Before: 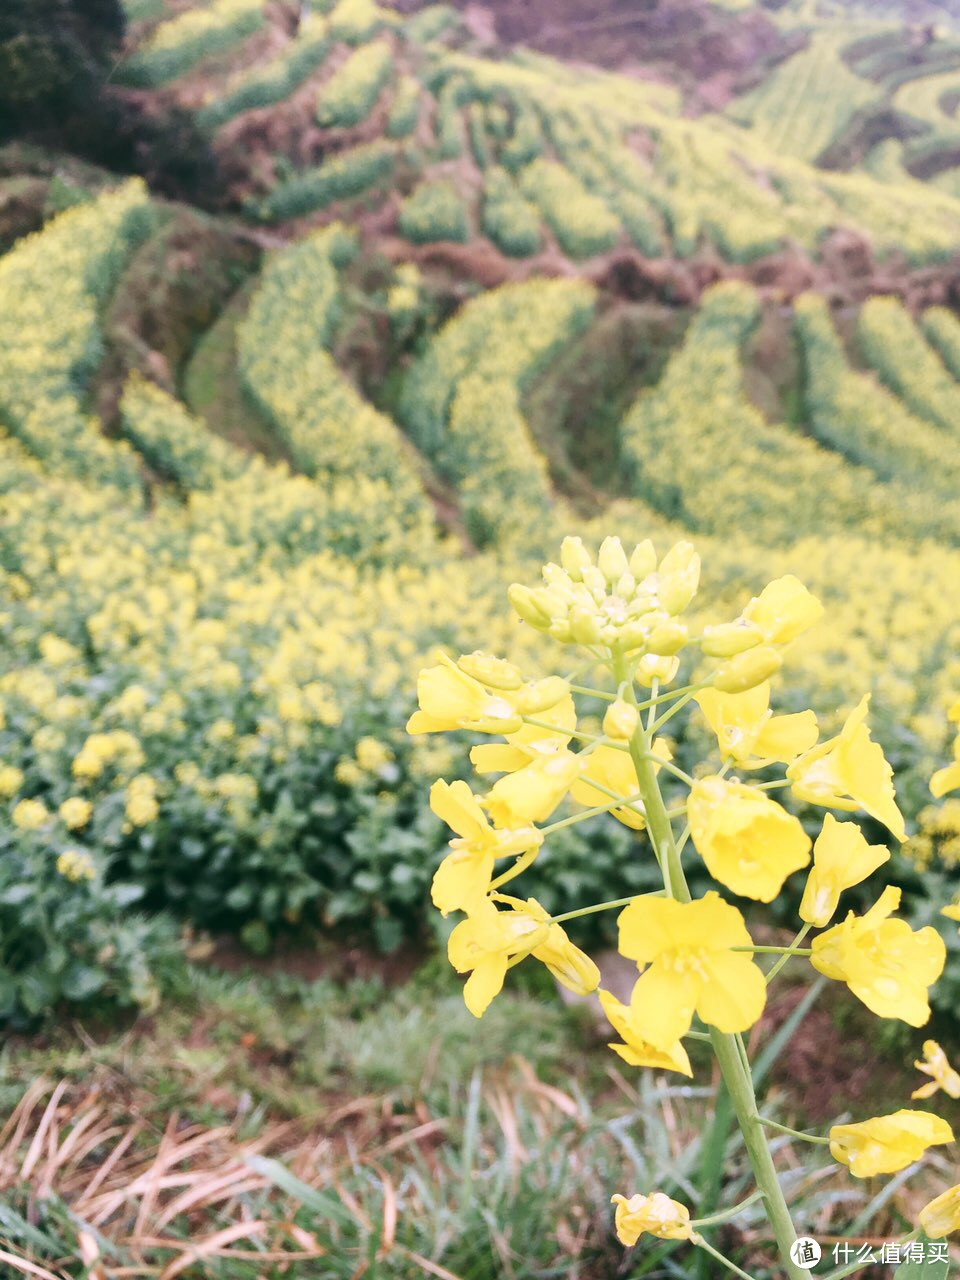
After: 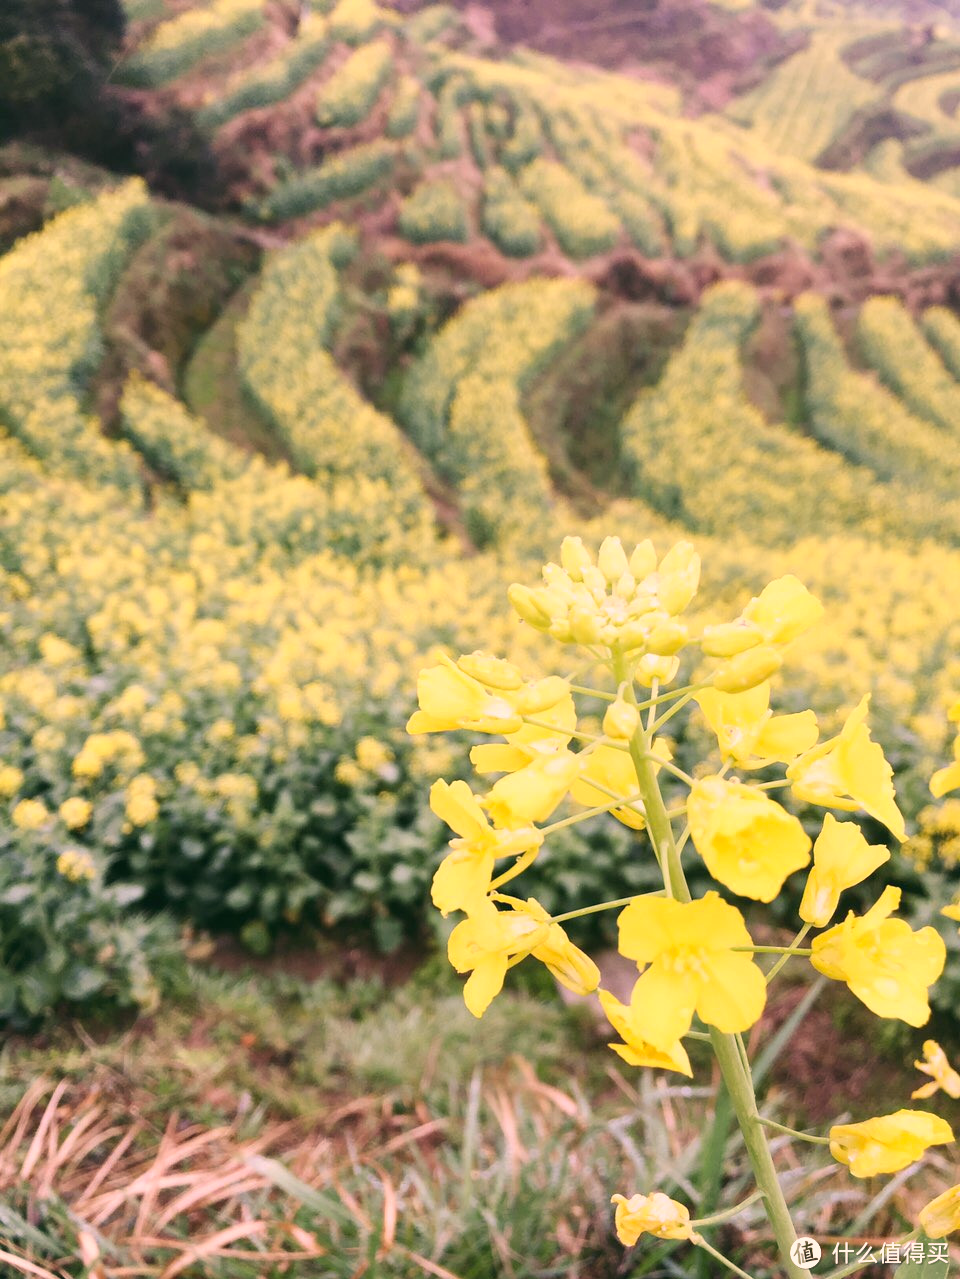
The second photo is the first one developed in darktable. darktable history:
color correction: highlights a* 11.96, highlights b* 11.58
crop: bottom 0.071%
